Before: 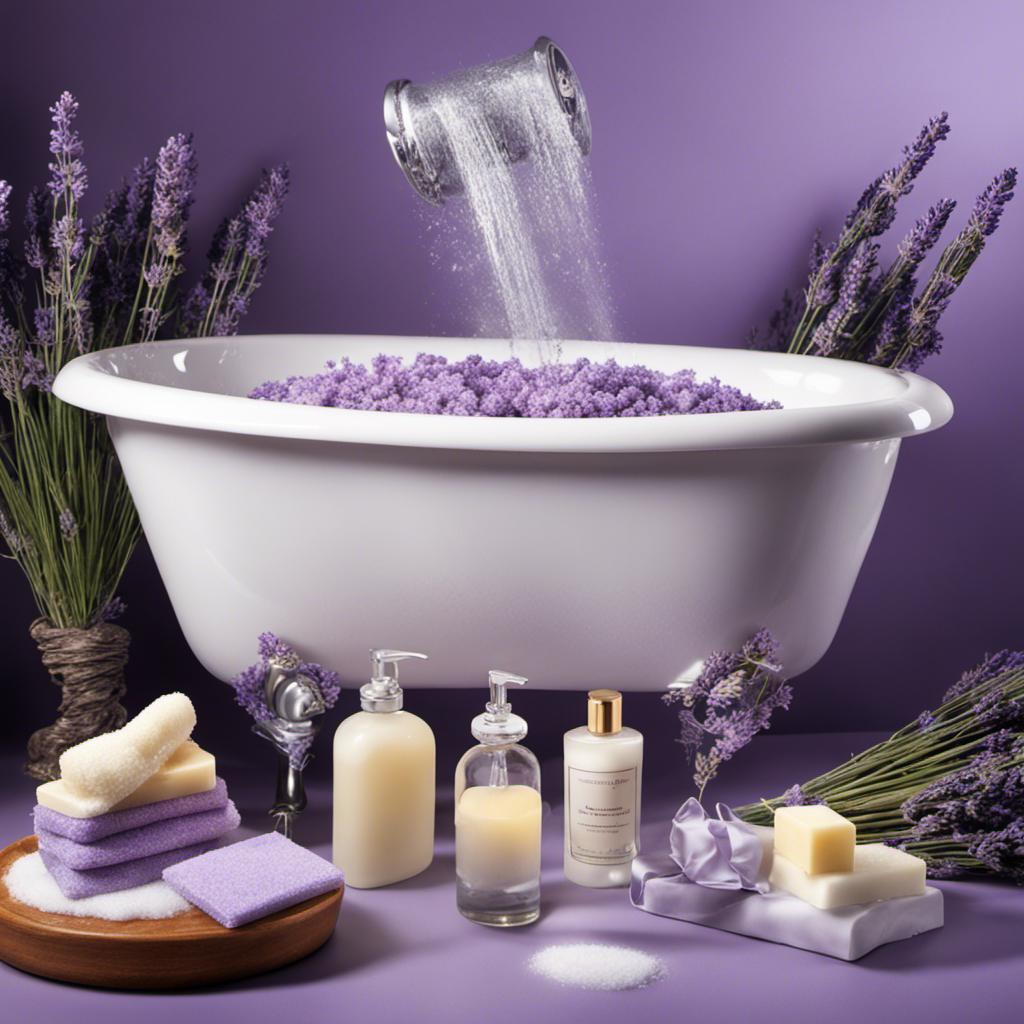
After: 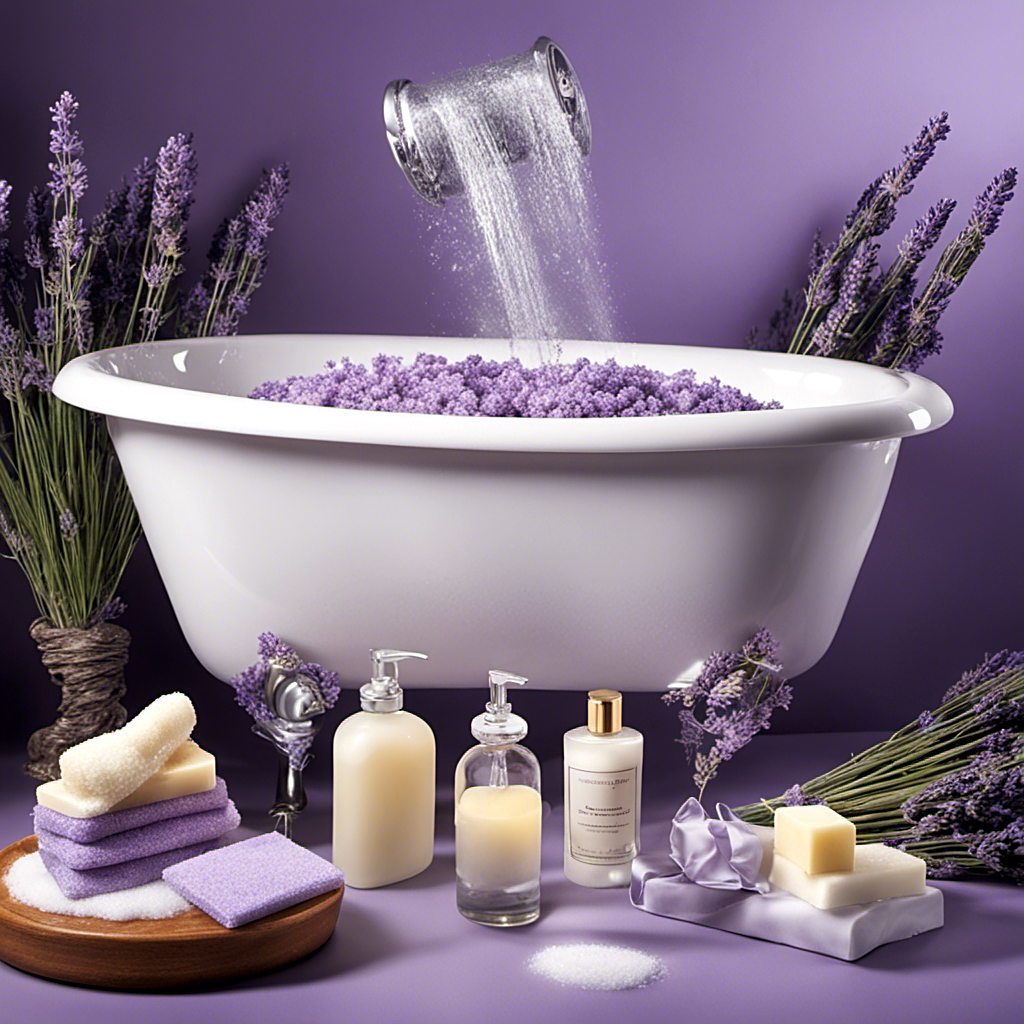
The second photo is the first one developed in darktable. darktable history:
sharpen: on, module defaults
local contrast: highlights 106%, shadows 102%, detail 120%, midtone range 0.2
